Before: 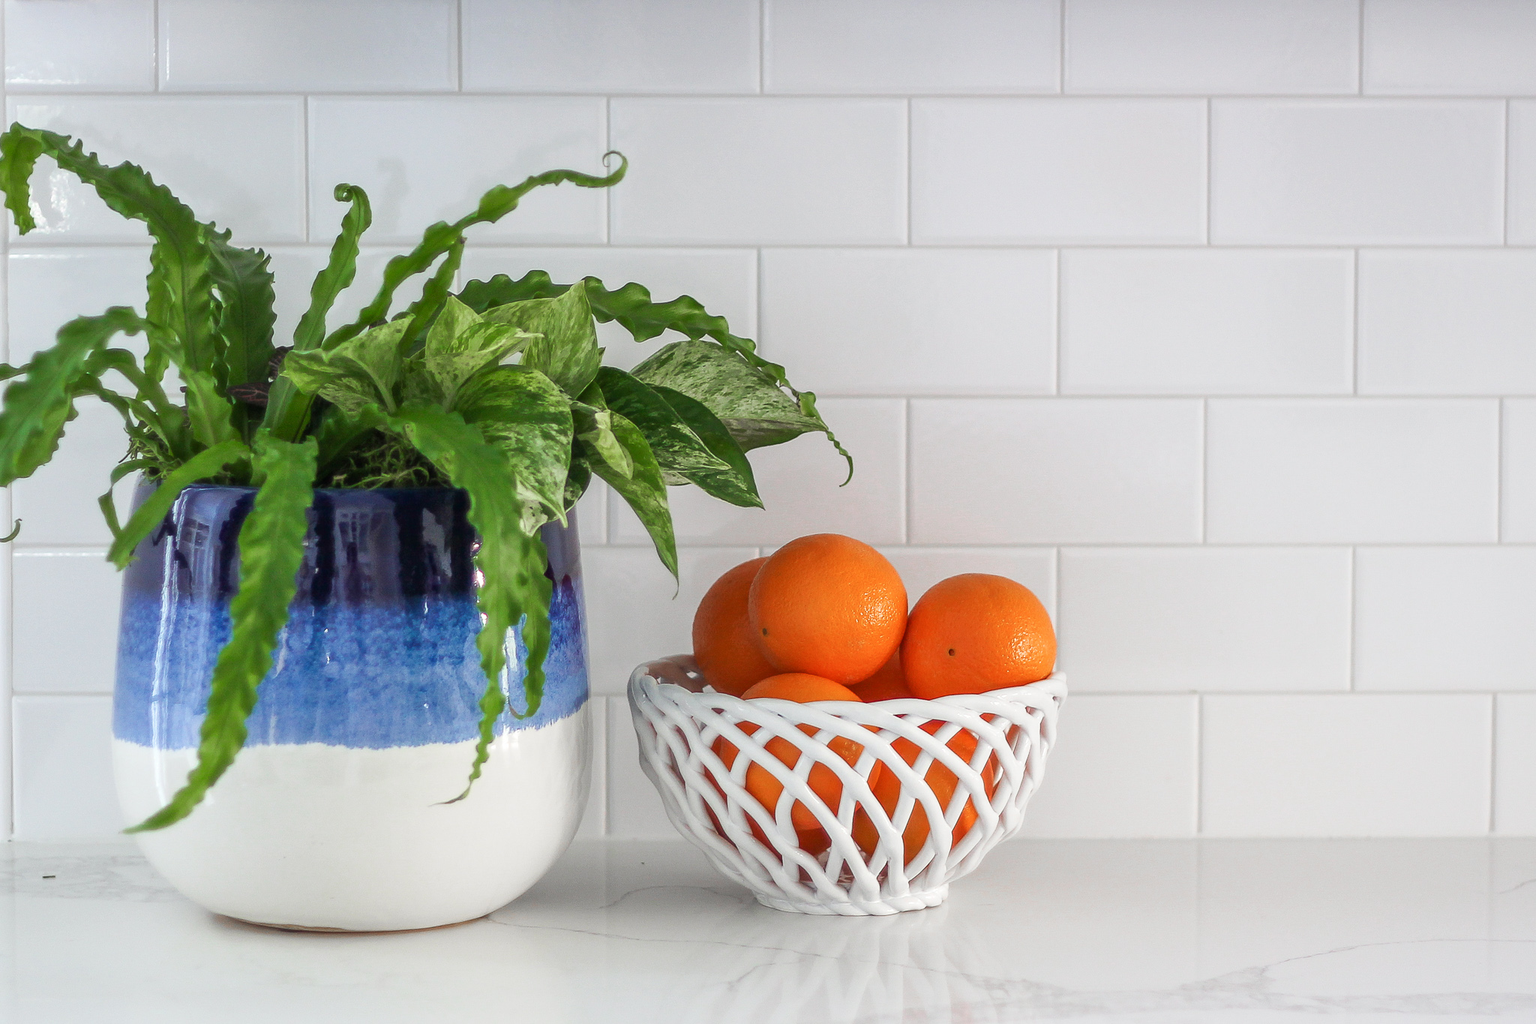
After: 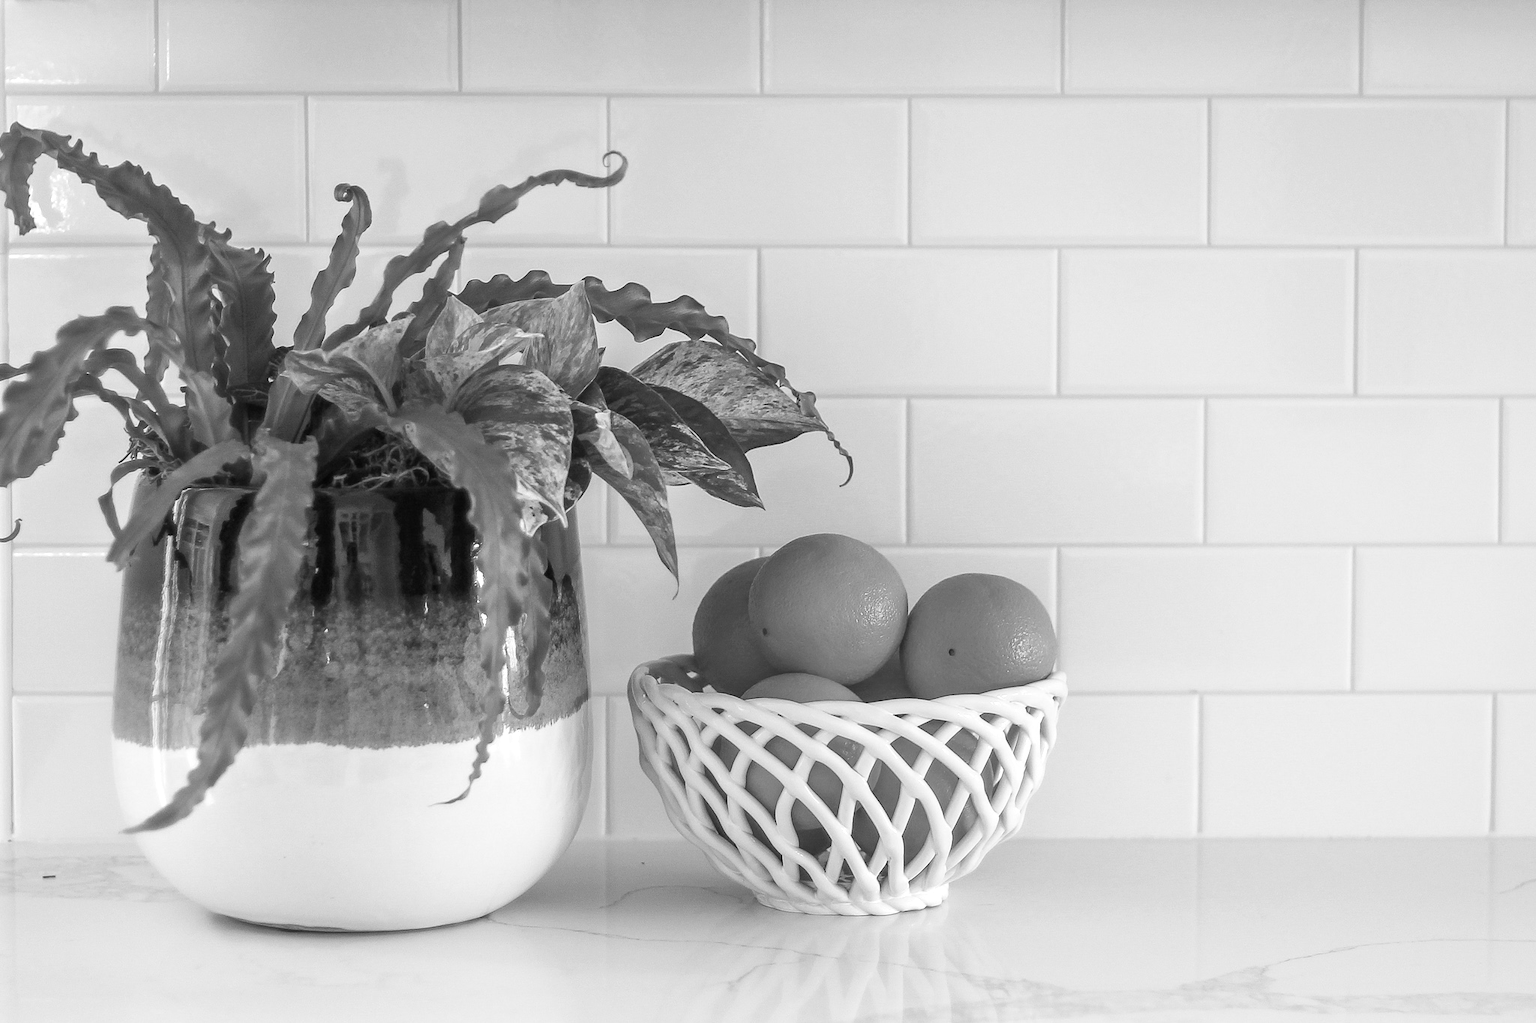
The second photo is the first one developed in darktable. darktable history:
monochrome: a -92.57, b 58.91
color balance rgb: perceptual saturation grading › global saturation 36%, perceptual brilliance grading › global brilliance 10%, global vibrance 20%
